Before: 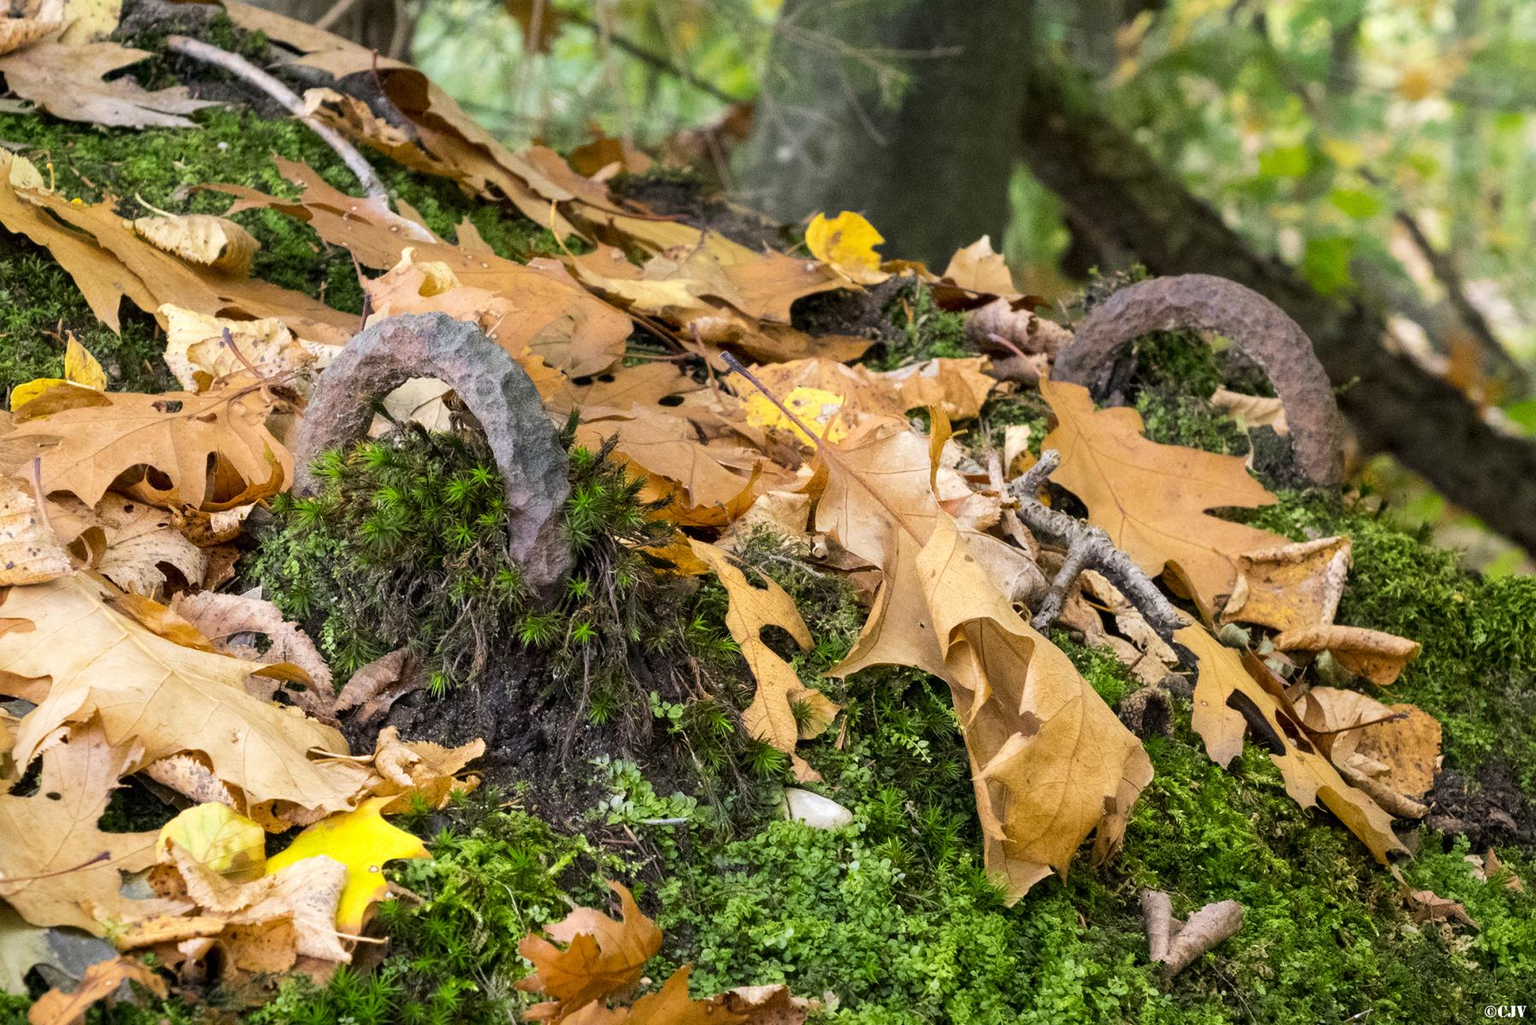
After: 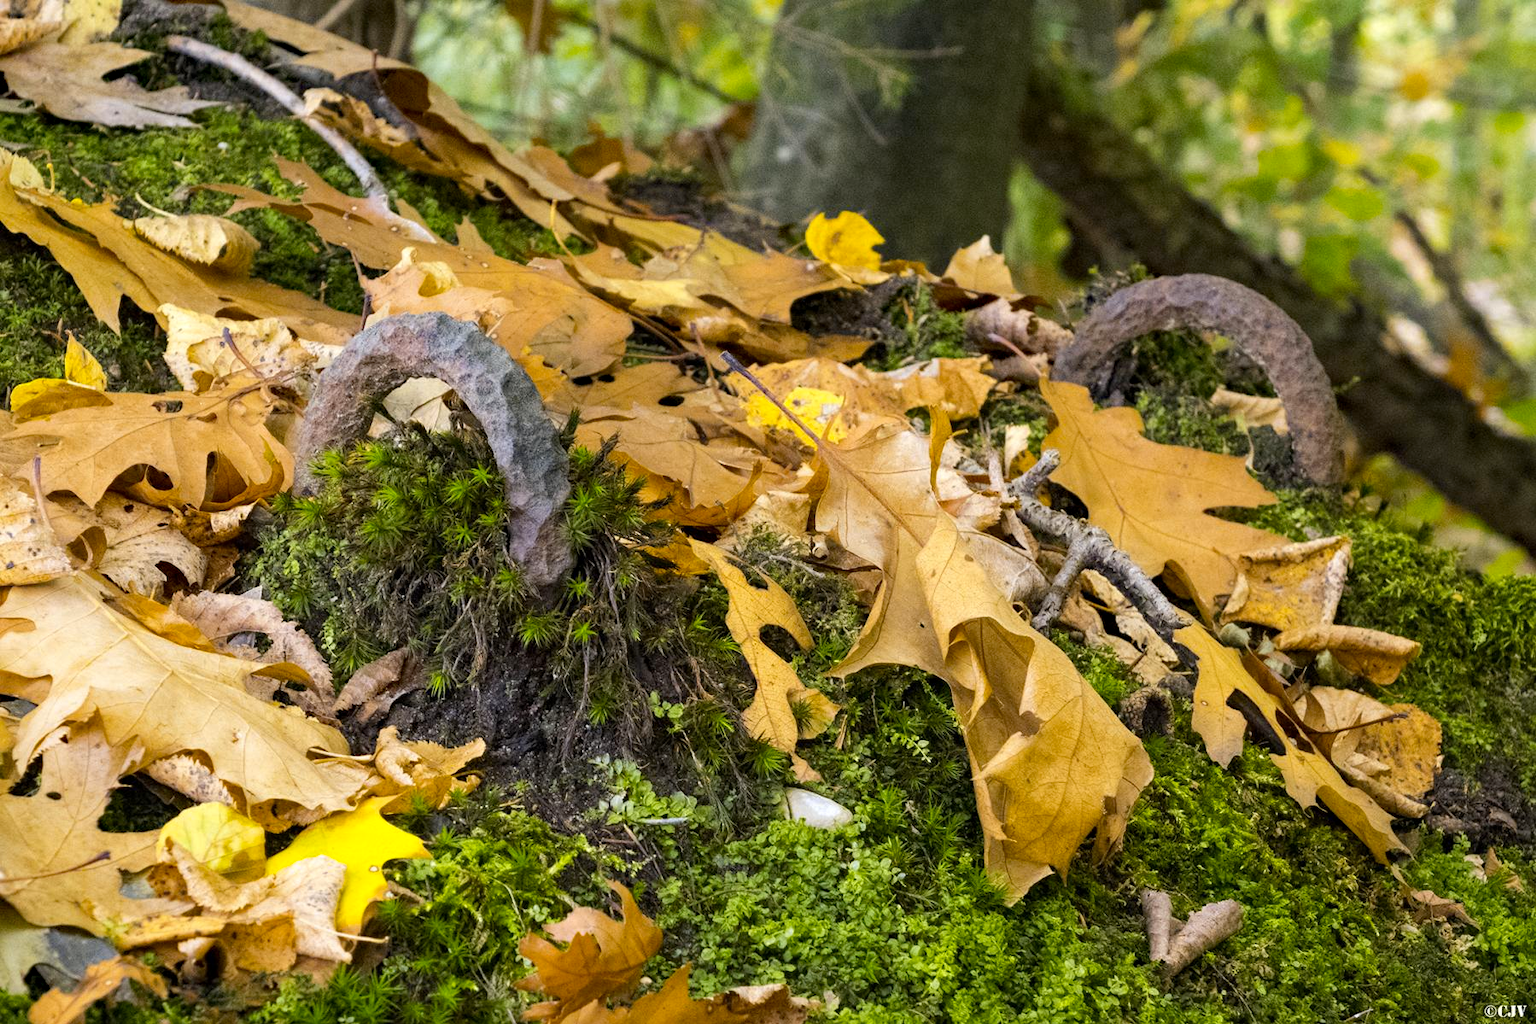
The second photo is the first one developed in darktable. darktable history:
color contrast: green-magenta contrast 0.85, blue-yellow contrast 1.25, unbound 0
haze removal: compatibility mode true, adaptive false
